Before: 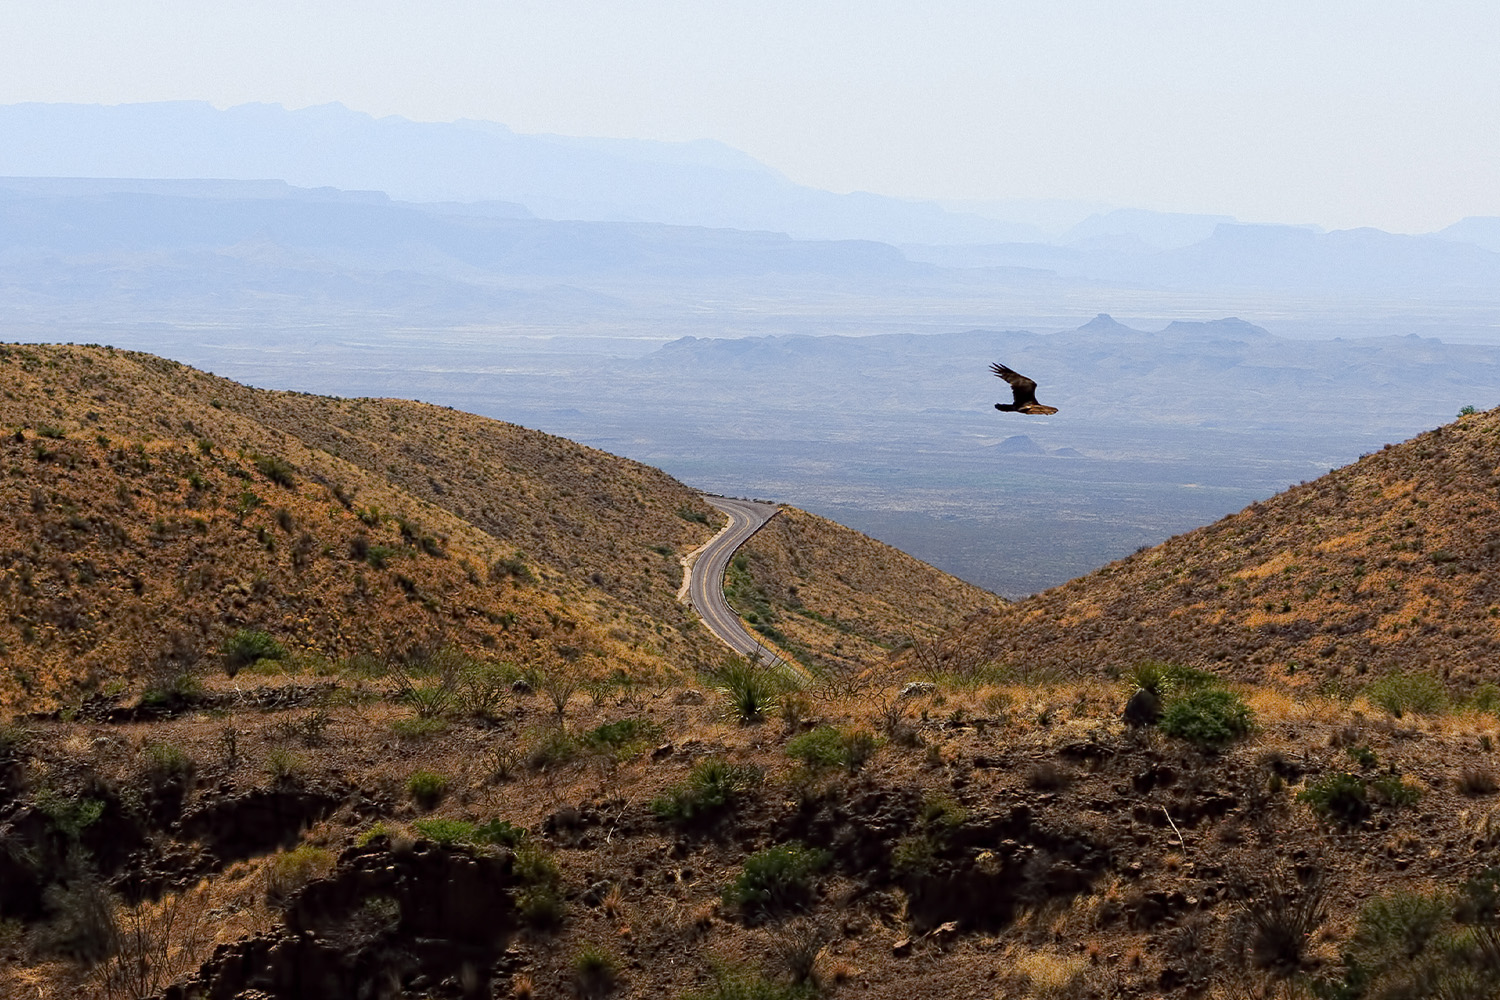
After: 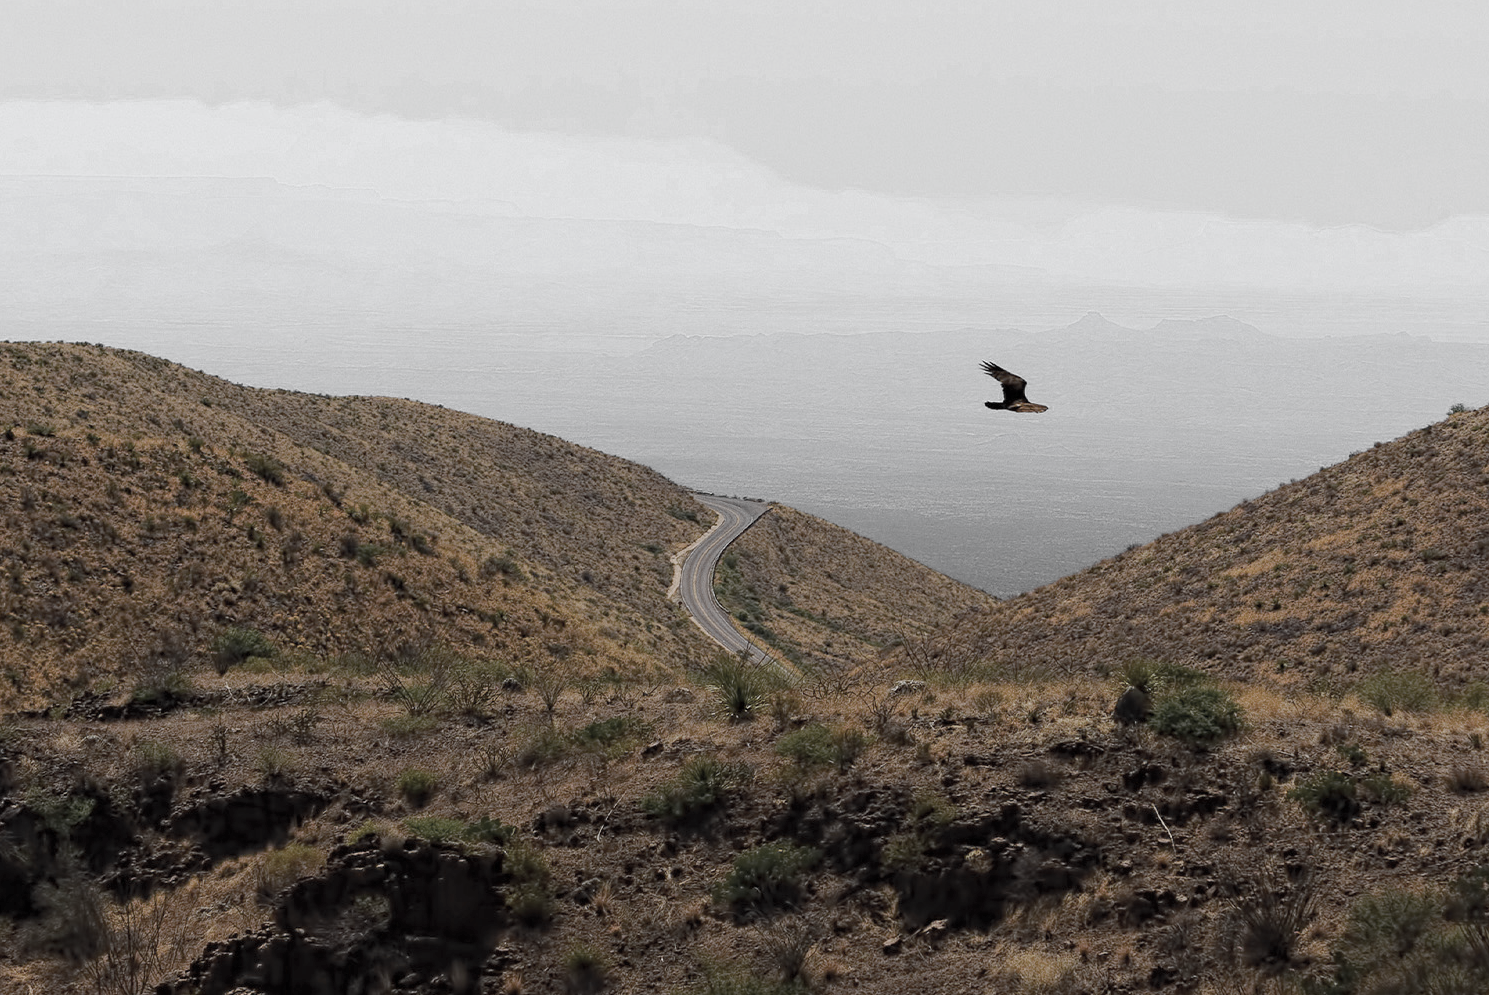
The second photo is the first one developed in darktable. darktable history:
crop and rotate: left 0.69%, top 0.214%, bottom 0.252%
color balance rgb: shadows lift › hue 85.9°, perceptual saturation grading › global saturation 19.975%, contrast -19.47%
color zones: curves: ch0 [(0, 0.613) (0.01, 0.613) (0.245, 0.448) (0.498, 0.529) (0.642, 0.665) (0.879, 0.777) (0.99, 0.613)]; ch1 [(0, 0.035) (0.121, 0.189) (0.259, 0.197) (0.415, 0.061) (0.589, 0.022) (0.732, 0.022) (0.857, 0.026) (0.991, 0.053)]
